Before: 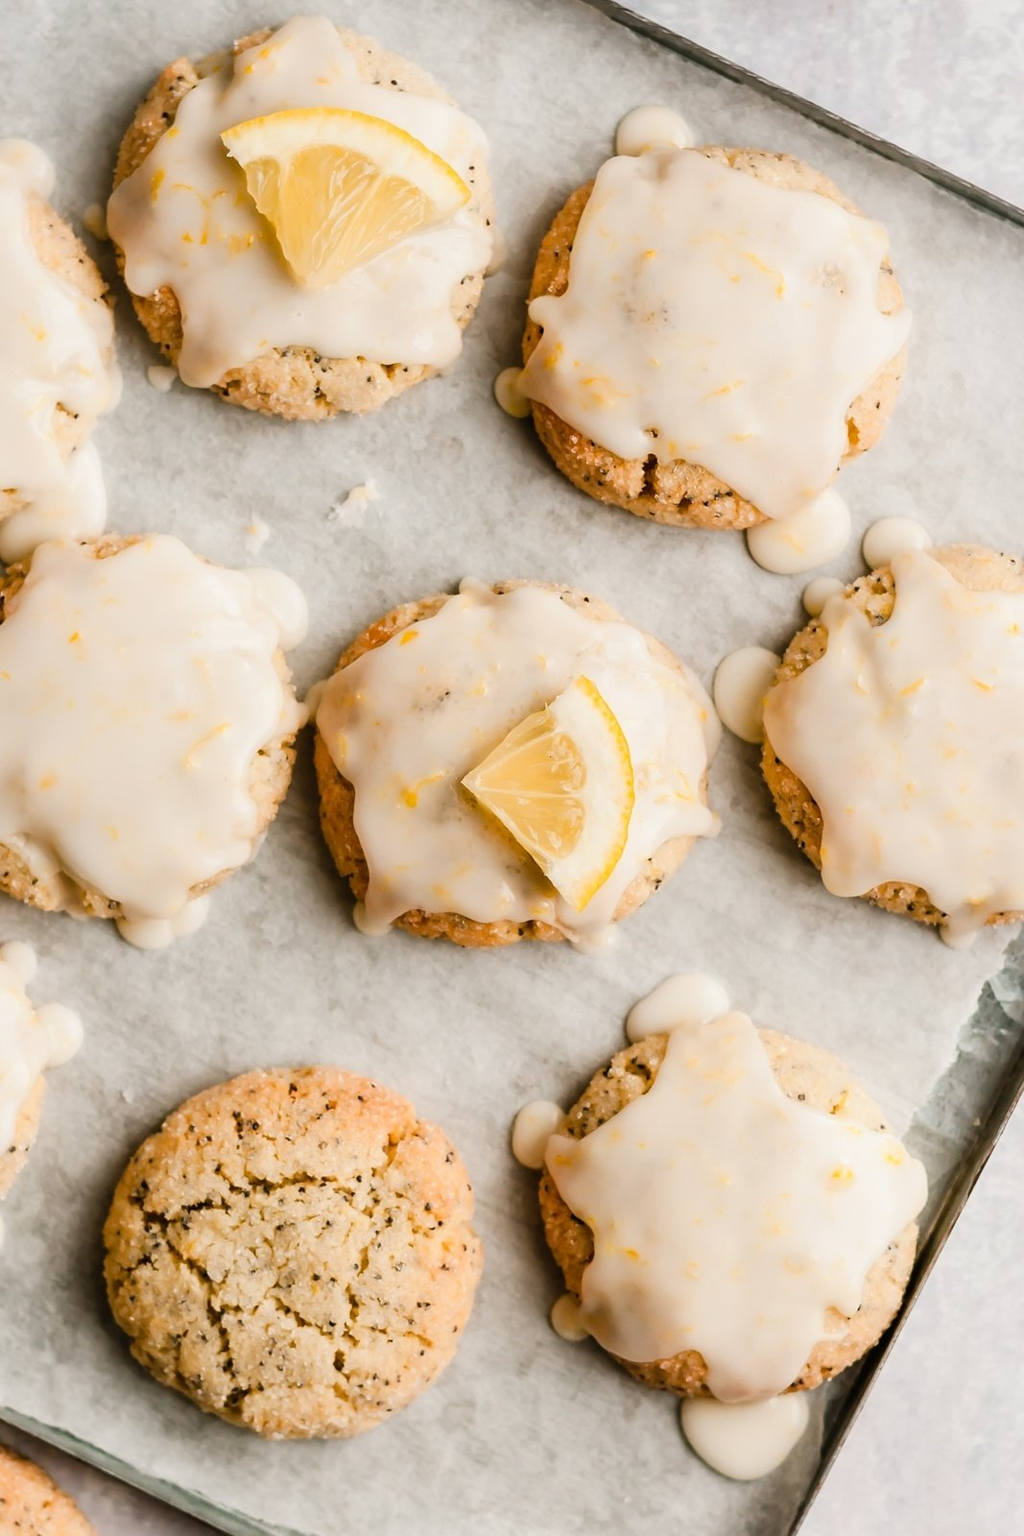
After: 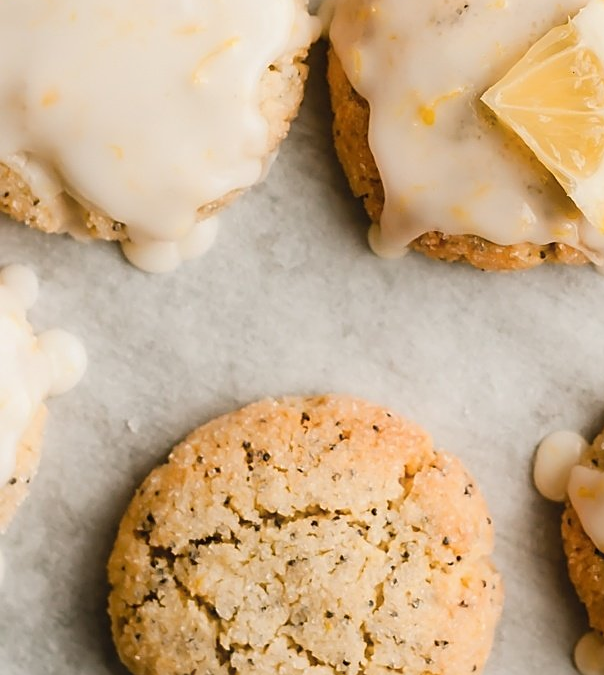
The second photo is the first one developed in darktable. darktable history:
sharpen: on, module defaults
crop: top 44.809%, right 43.336%, bottom 12.957%
contrast equalizer: y [[0.6 ×6], [0.55 ×6], [0 ×6], [0 ×6], [0 ×6]], mix -0.376
